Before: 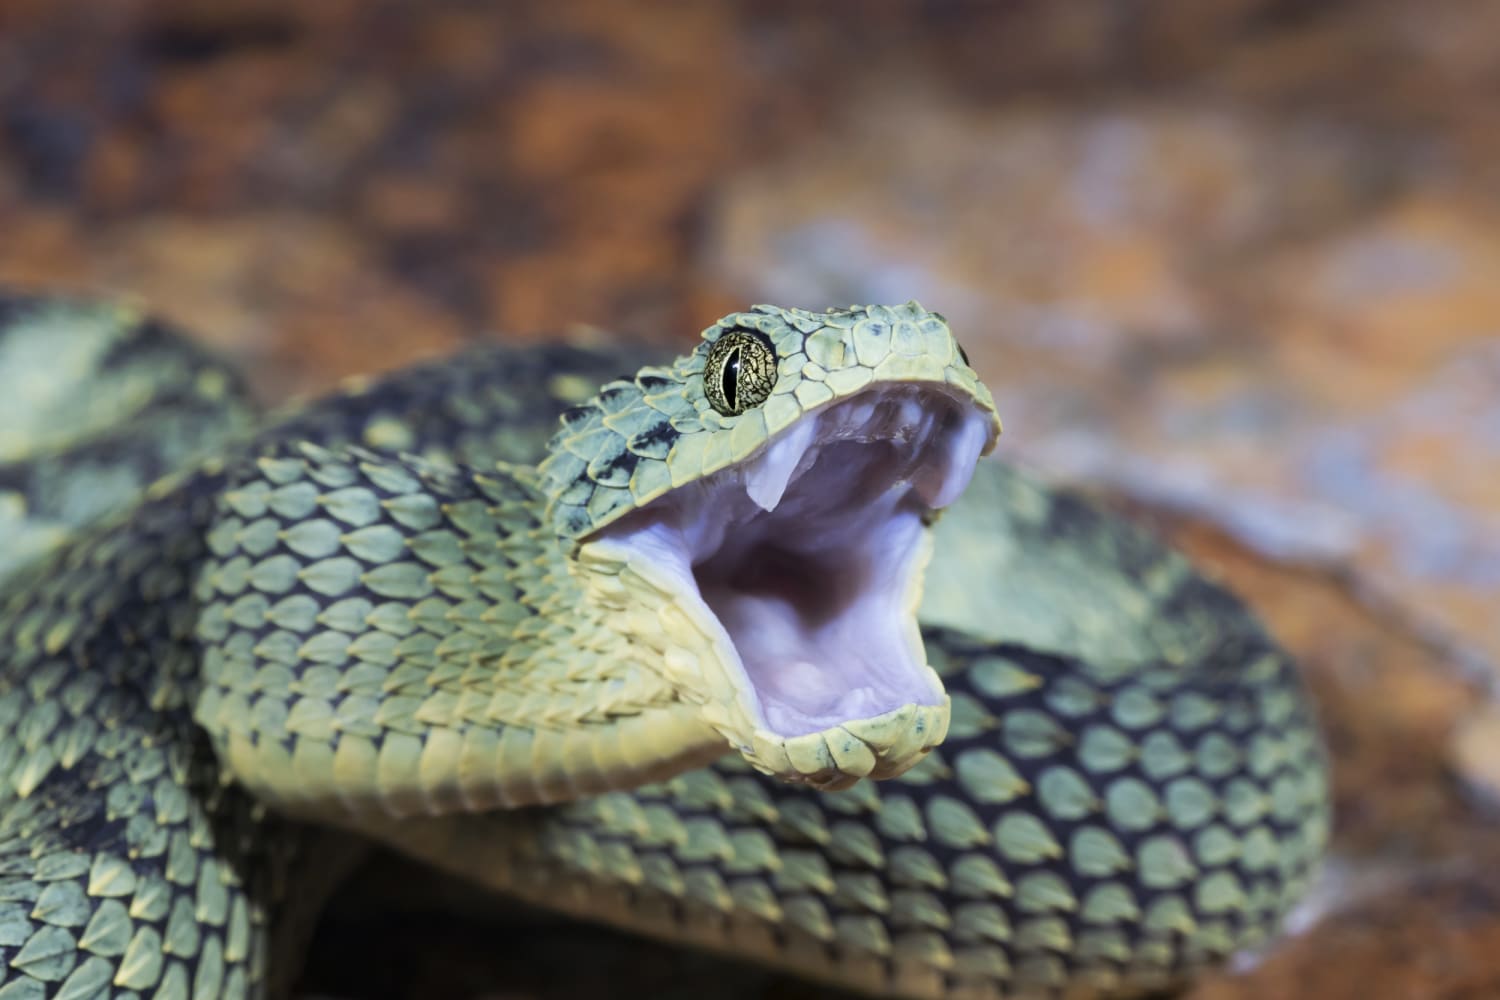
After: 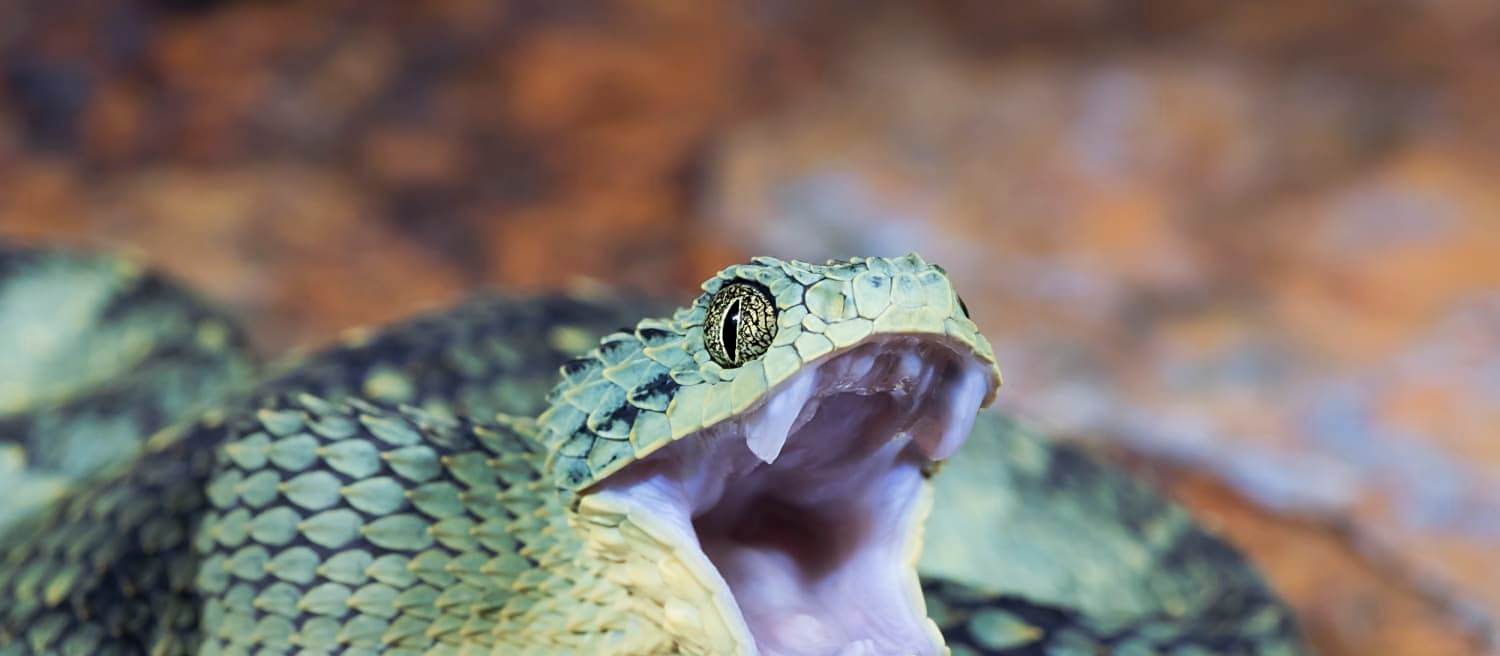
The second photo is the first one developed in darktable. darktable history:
sharpen: radius 1.864, amount 0.398, threshold 1.271
crop and rotate: top 4.848%, bottom 29.503%
